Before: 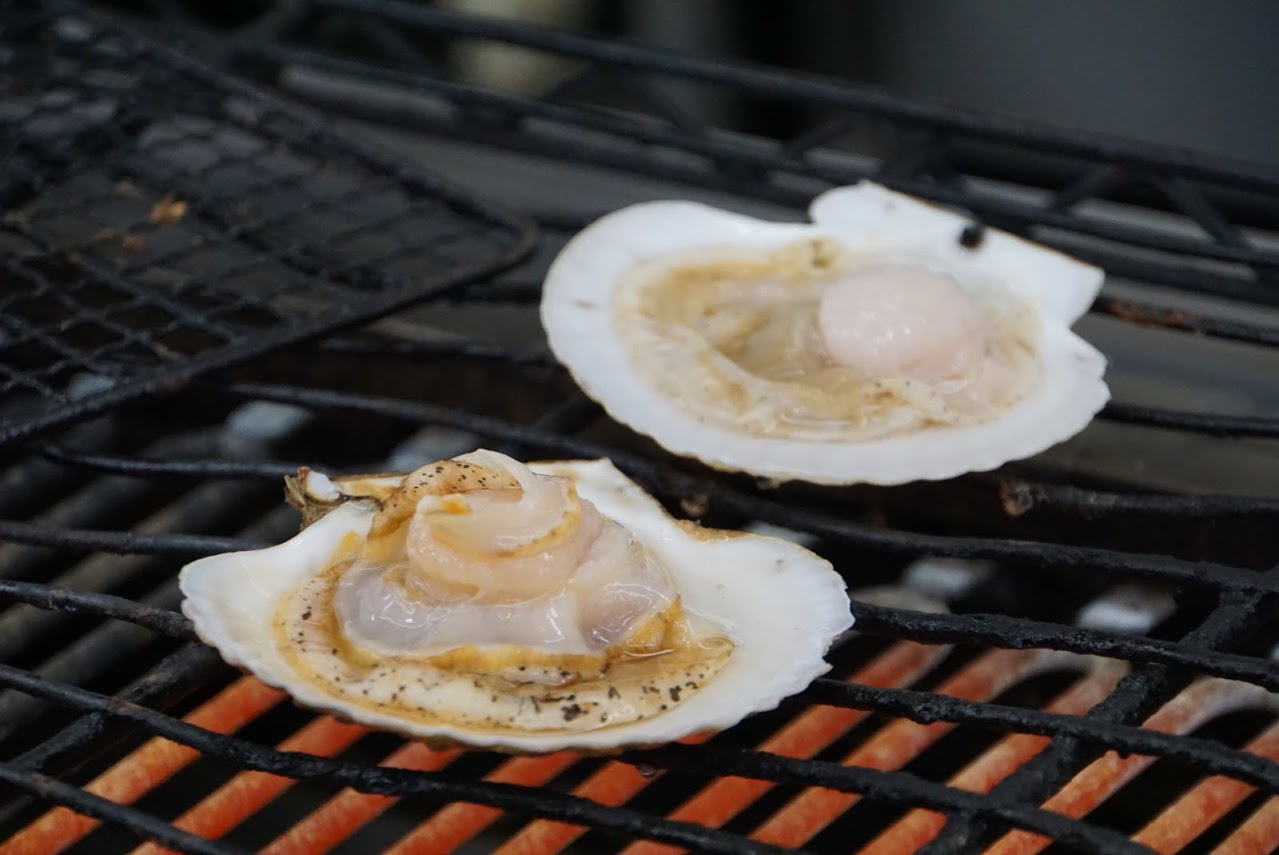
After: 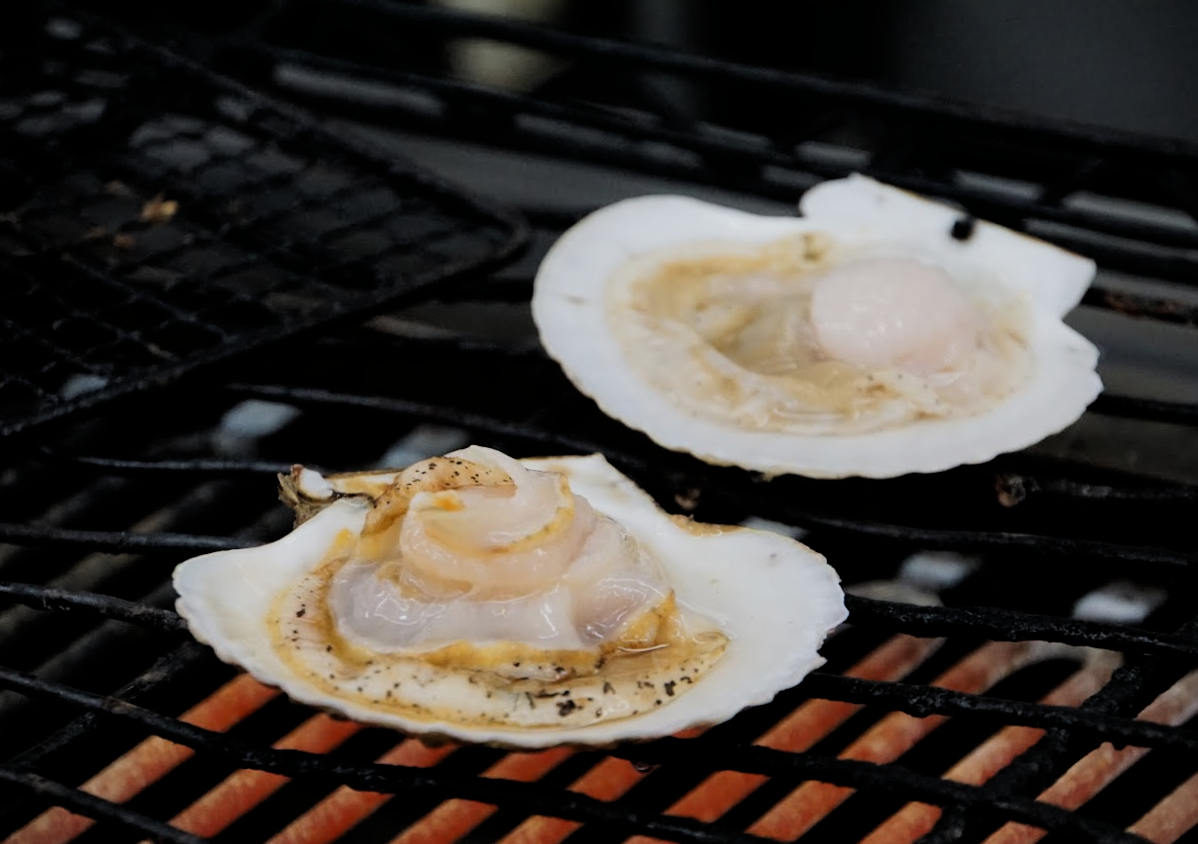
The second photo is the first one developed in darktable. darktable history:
vignetting: fall-off radius 60.92%
crop and rotate: right 5.167%
filmic rgb: black relative exposure -5 EV, white relative exposure 3.5 EV, hardness 3.19, contrast 1.2, highlights saturation mix -50%
rotate and perspective: rotation -0.45°, automatic cropping original format, crop left 0.008, crop right 0.992, crop top 0.012, crop bottom 0.988
